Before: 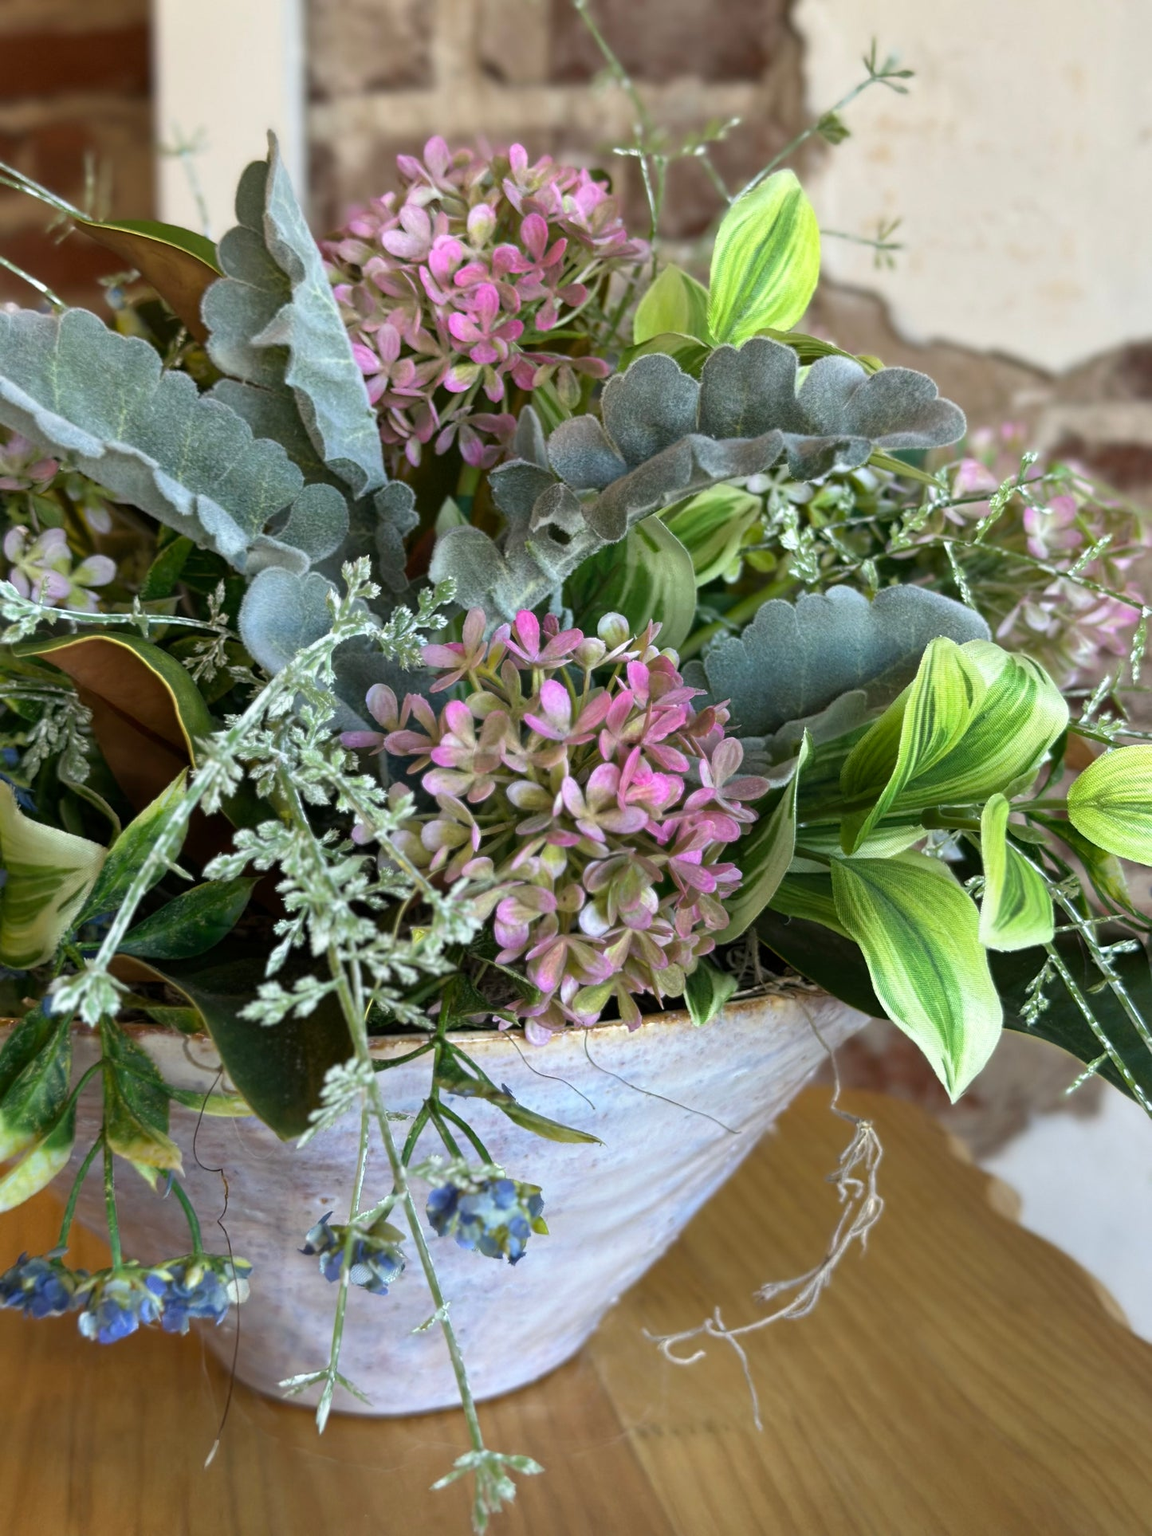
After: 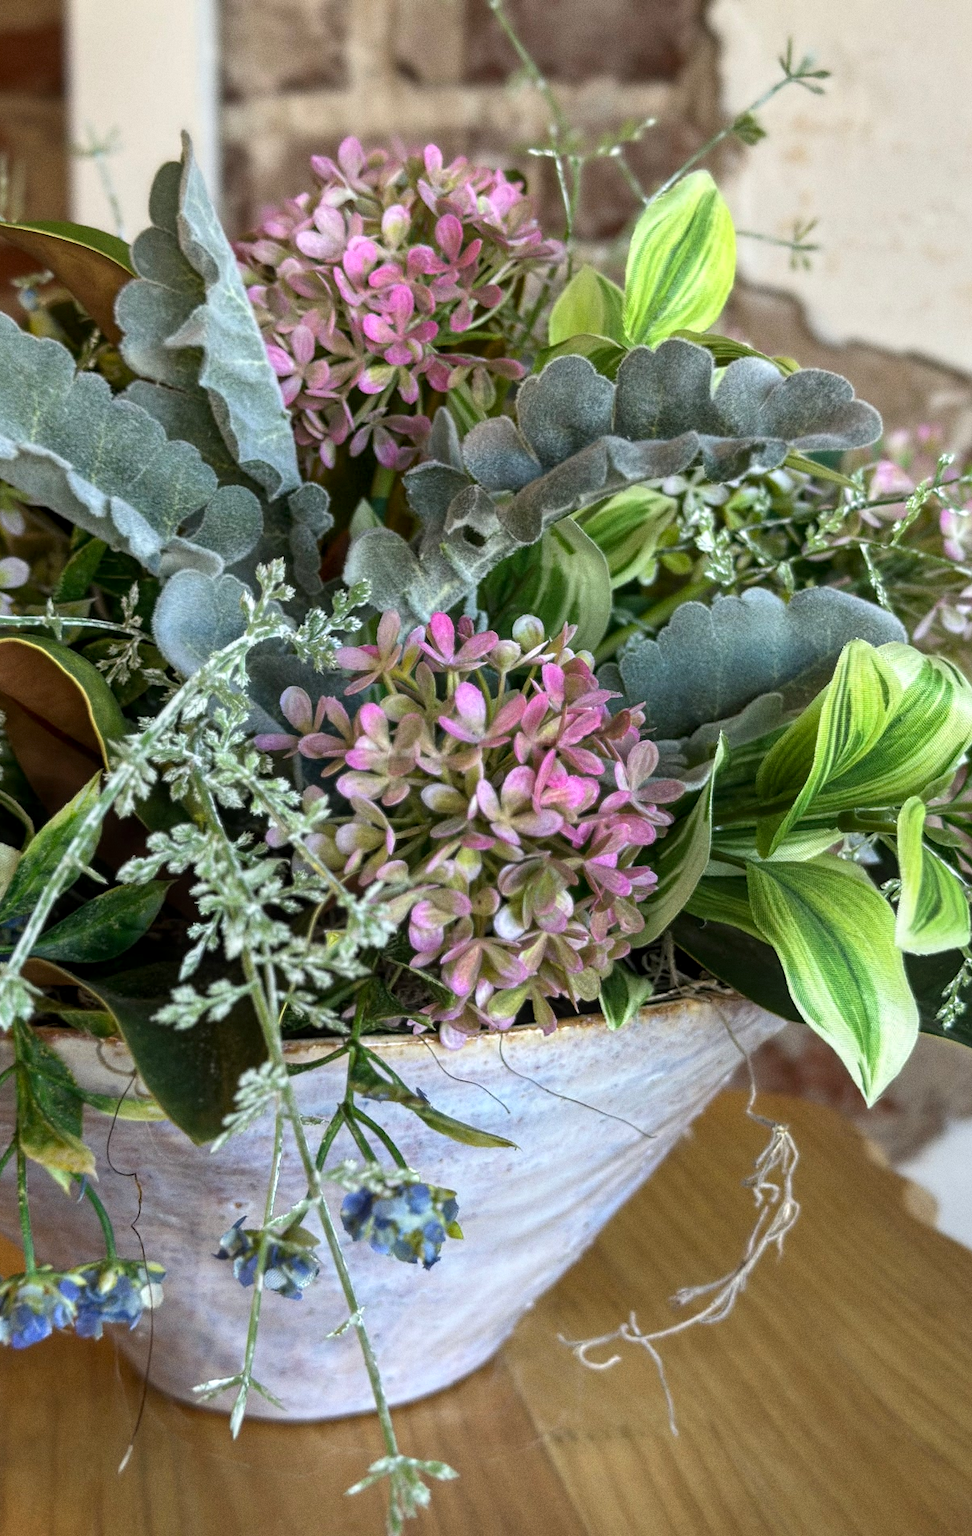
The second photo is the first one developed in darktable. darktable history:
crop: left 7.598%, right 7.873%
local contrast: on, module defaults
grain: coarseness 3.21 ISO
